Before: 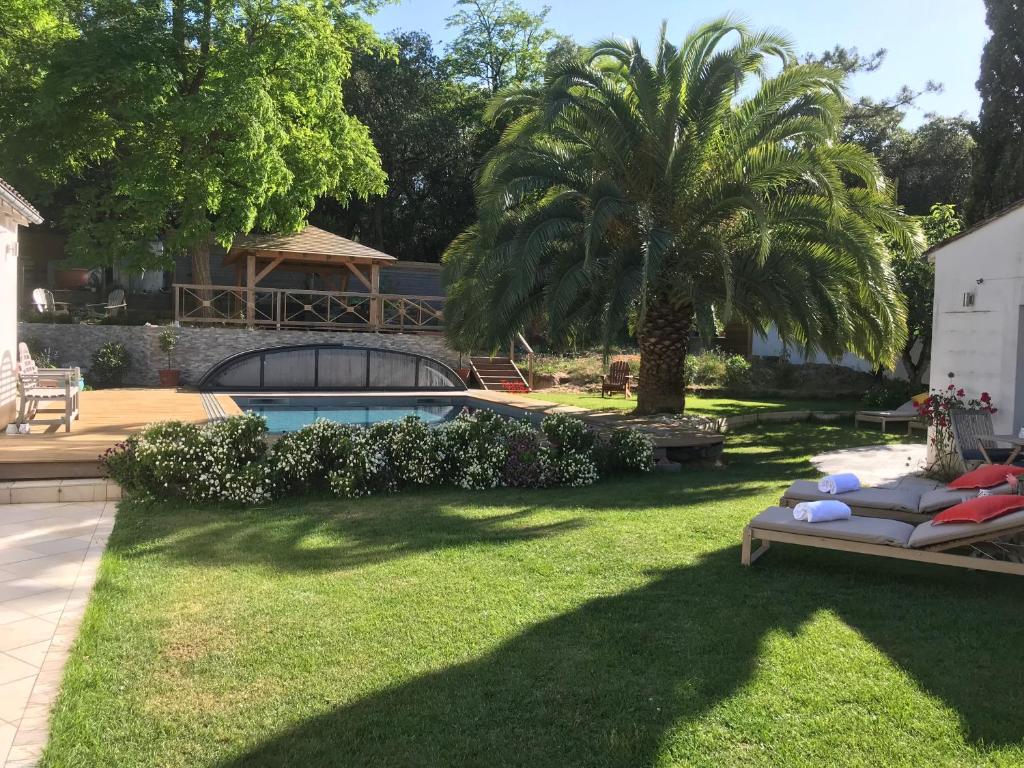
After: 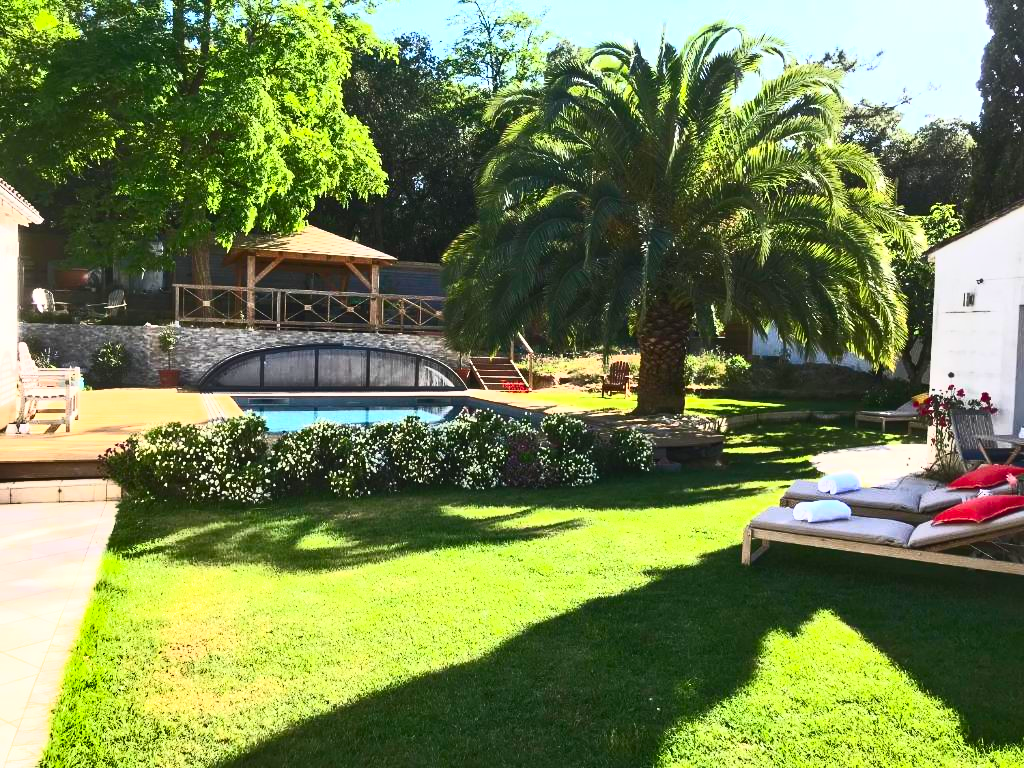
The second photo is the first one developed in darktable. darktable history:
sharpen: radius 2.883, amount 0.868, threshold 47.523
contrast brightness saturation: contrast 0.83, brightness 0.59, saturation 0.59
shadows and highlights: radius 108.52, shadows 23.73, highlights -59.32, low approximation 0.01, soften with gaussian
